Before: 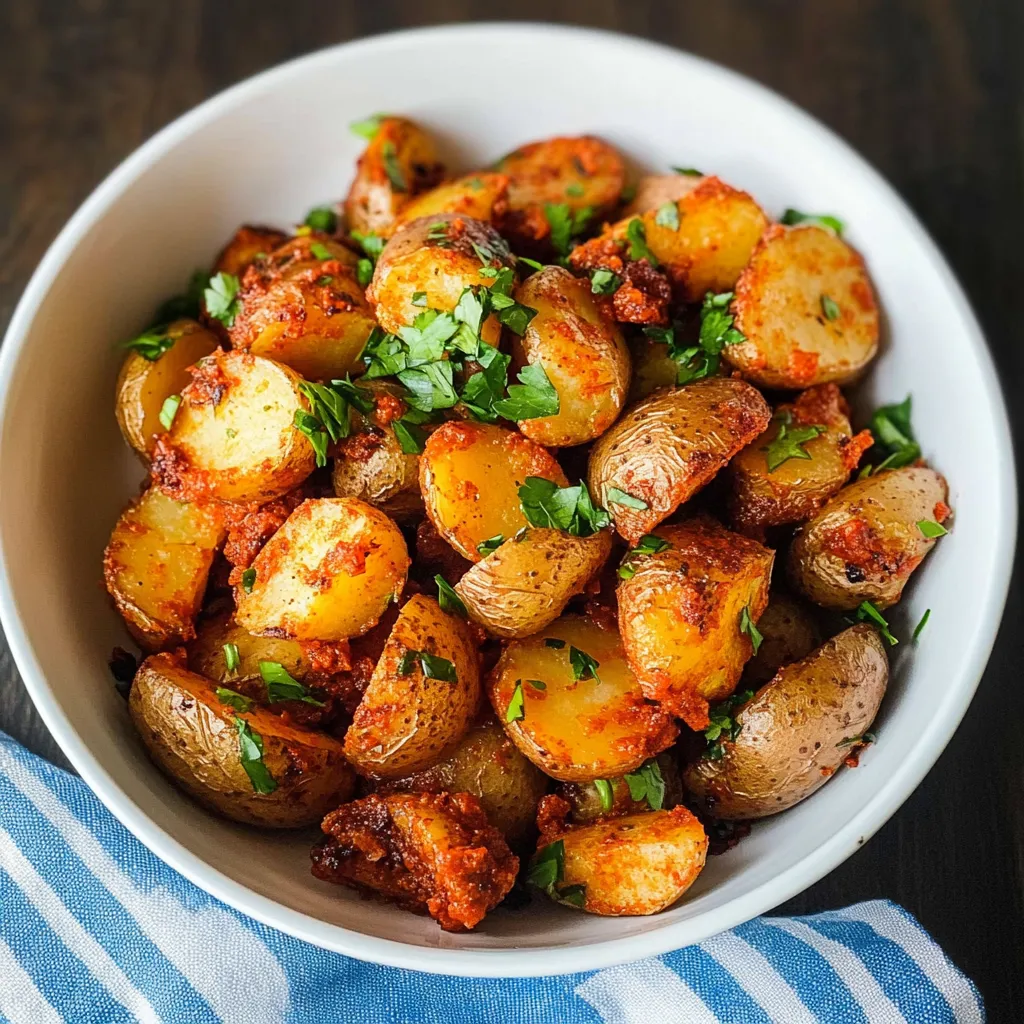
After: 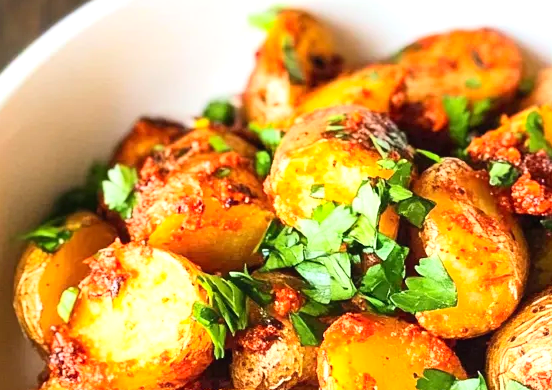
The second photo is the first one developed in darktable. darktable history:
exposure: black level correction 0, exposure 0.695 EV, compensate highlight preservation false
crop: left 10.051%, top 10.62%, right 35.955%, bottom 51.271%
contrast brightness saturation: contrast 0.2, brightness 0.141, saturation 0.149
